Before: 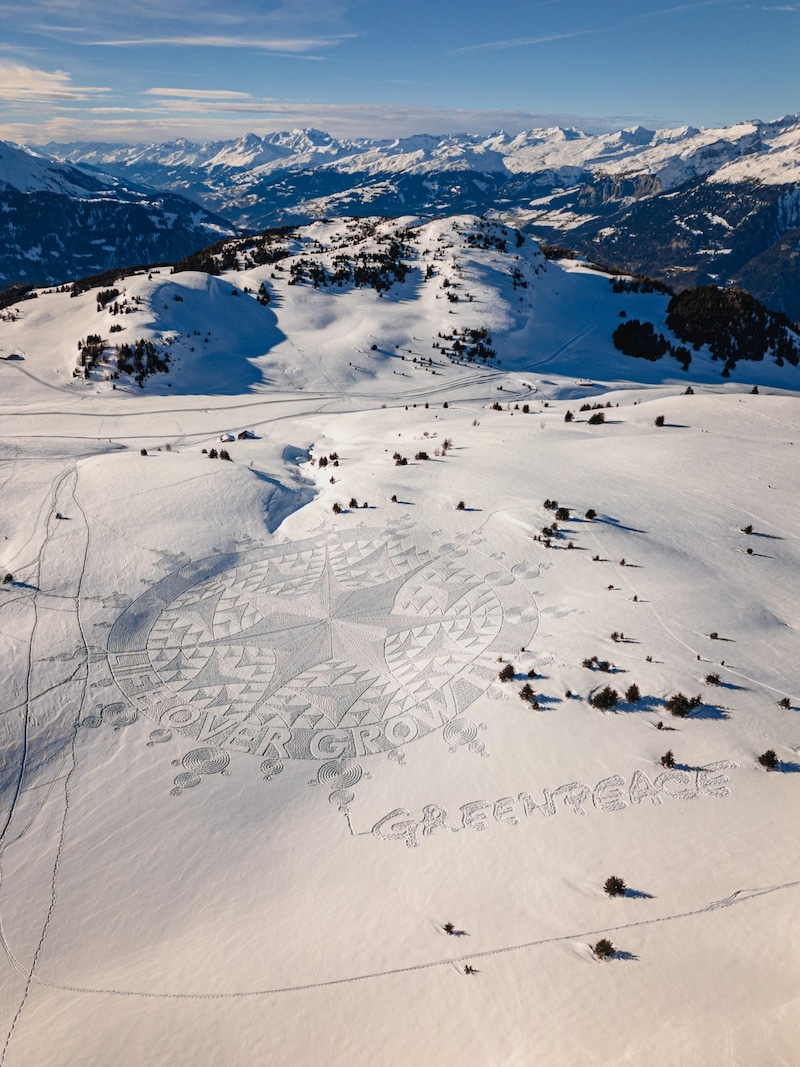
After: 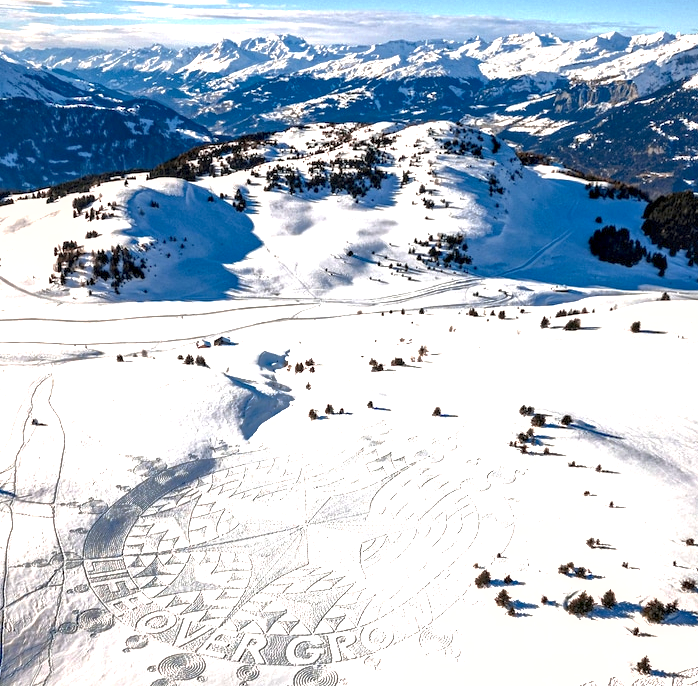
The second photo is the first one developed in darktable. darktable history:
exposure: exposure 1.2 EV, compensate highlight preservation false
shadows and highlights: on, module defaults
crop: left 3.11%, top 8.82%, right 9.61%, bottom 26.883%
local contrast: detail 135%, midtone range 0.748
